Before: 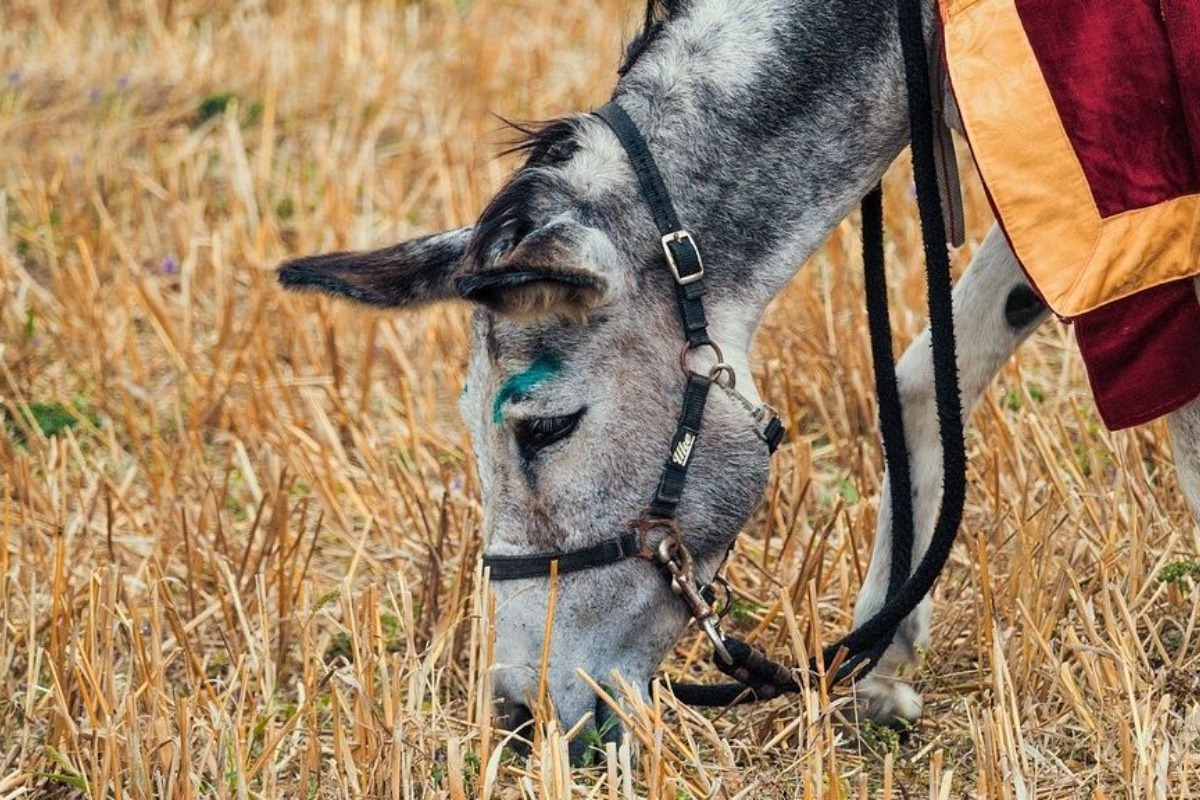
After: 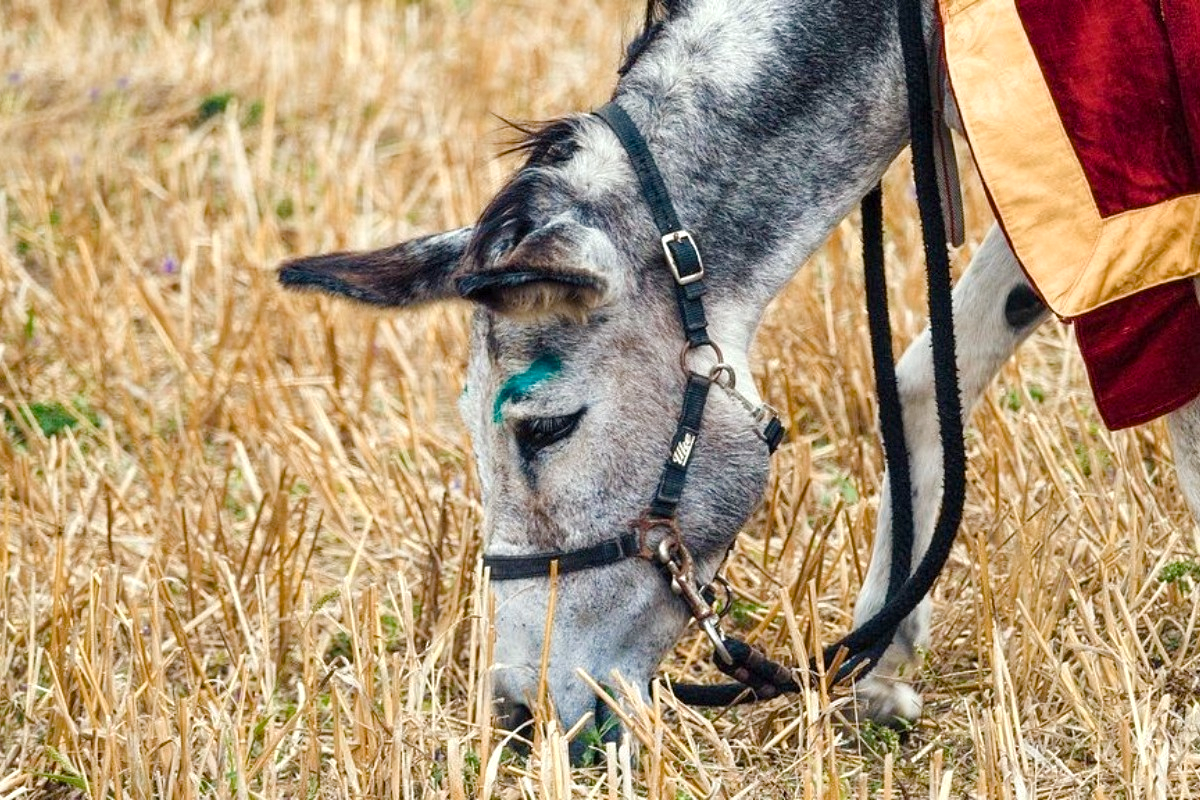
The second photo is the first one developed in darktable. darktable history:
color balance rgb: perceptual saturation grading › global saturation 20%, perceptual saturation grading › highlights -50%, perceptual saturation grading › shadows 30%, perceptual brilliance grading › global brilliance 10%, perceptual brilliance grading › shadows 15%
color zones: curves: ch1 [(0.113, 0.438) (0.75, 0.5)]; ch2 [(0.12, 0.526) (0.75, 0.5)]
